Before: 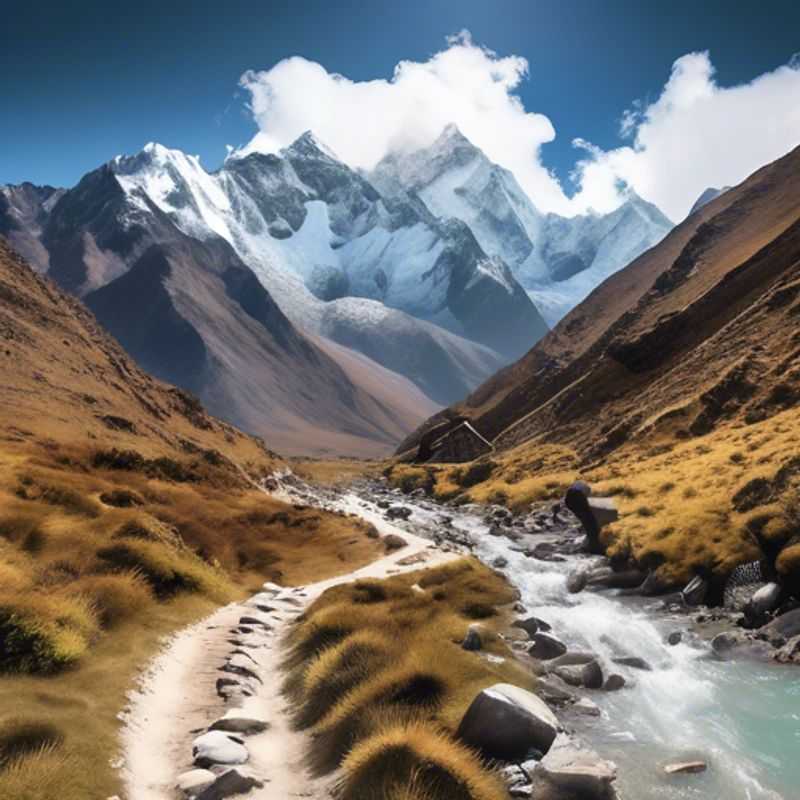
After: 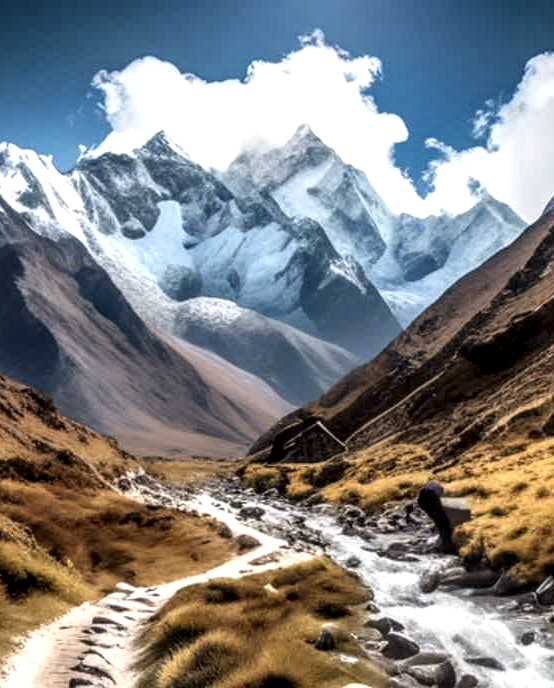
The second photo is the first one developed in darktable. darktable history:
local contrast: highlights 0%, shadows 0%, detail 182%
crop: left 18.479%, right 12.2%, bottom 13.971%
